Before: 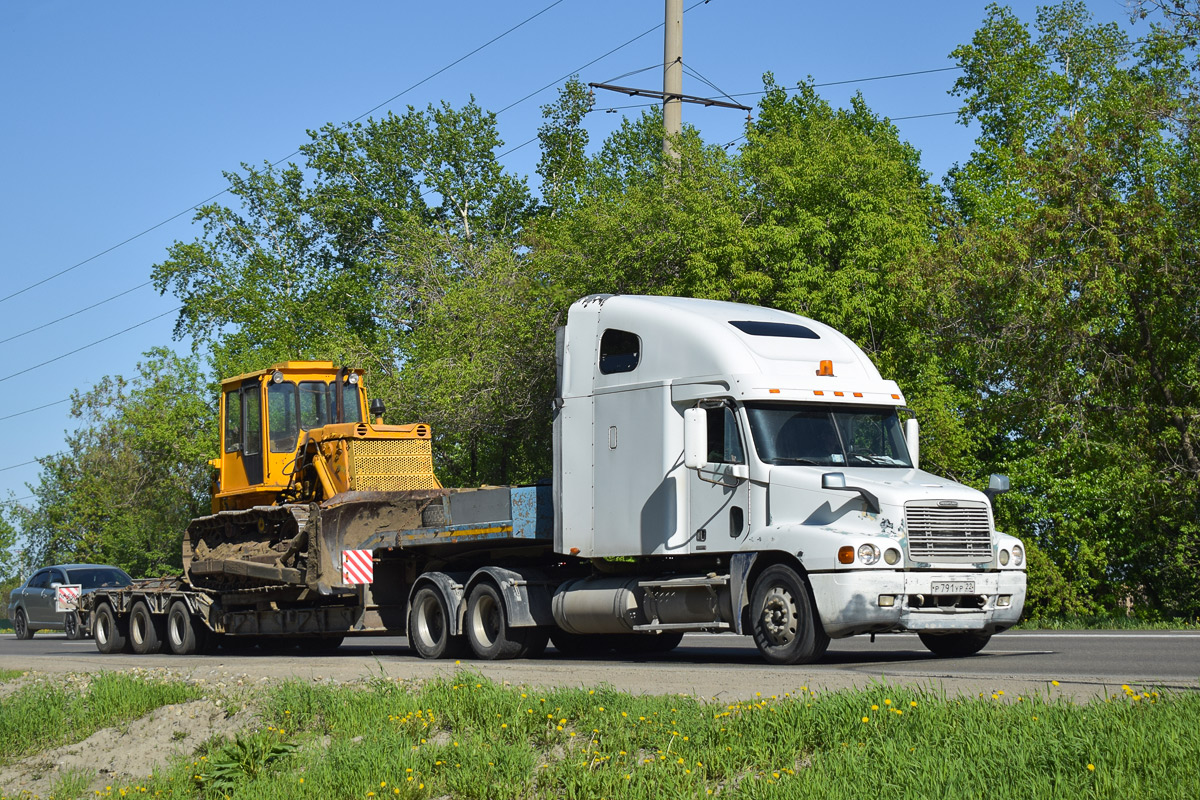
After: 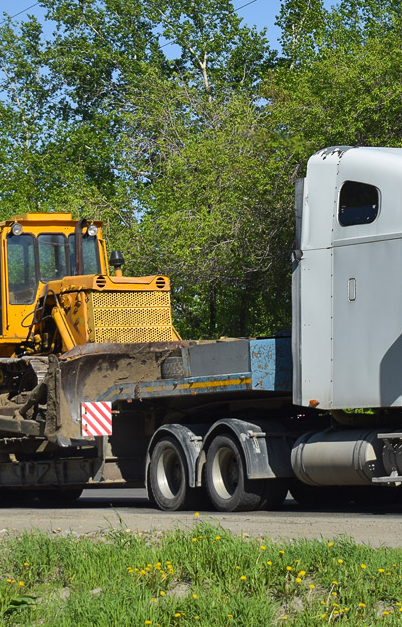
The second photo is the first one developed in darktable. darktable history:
bloom: size 9%, threshold 100%, strength 7%
crop and rotate: left 21.77%, top 18.528%, right 44.676%, bottom 2.997%
